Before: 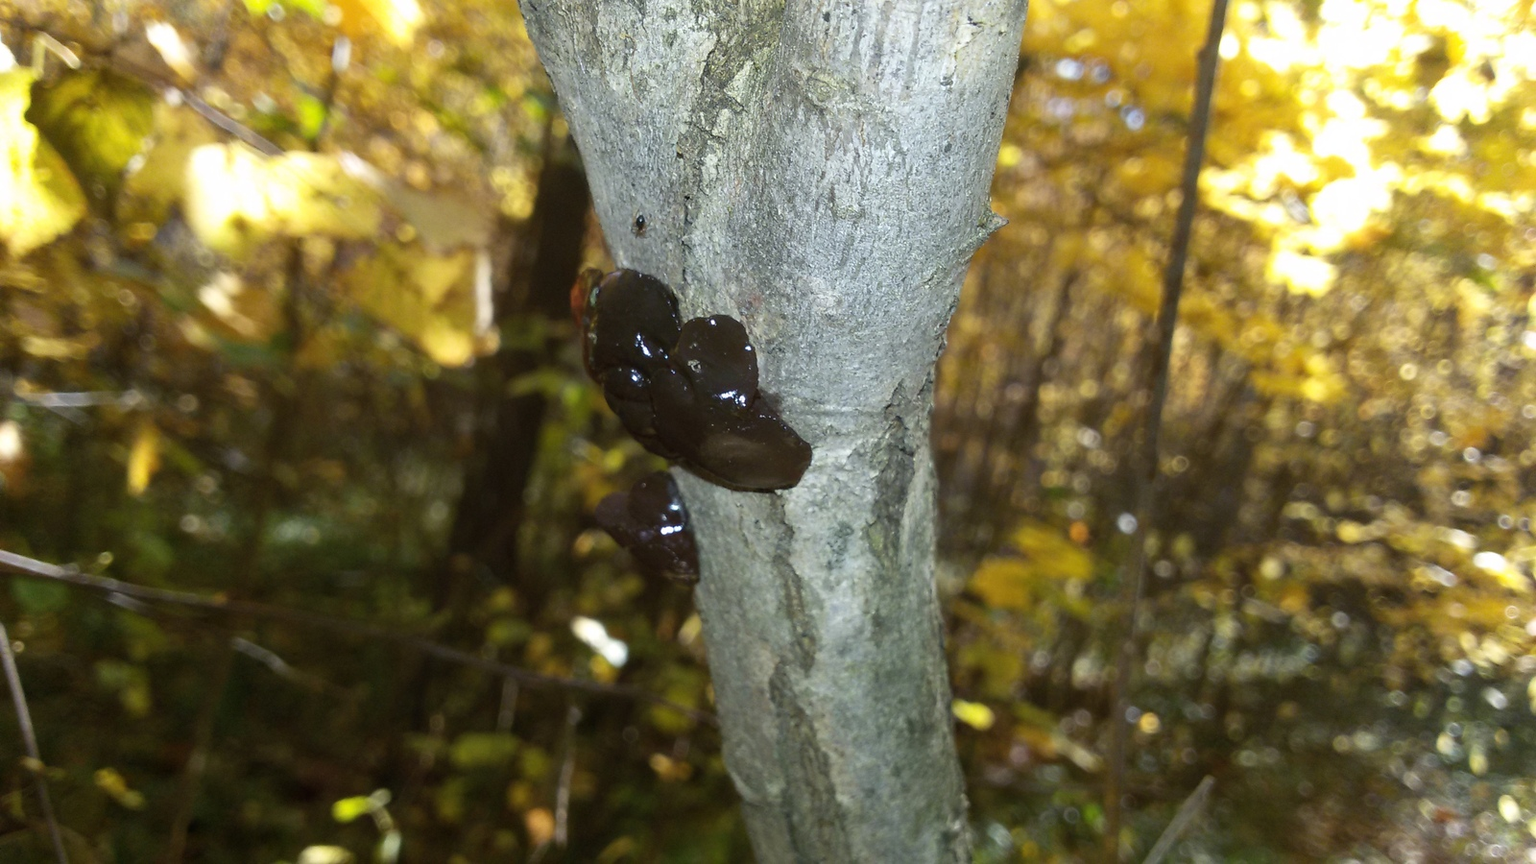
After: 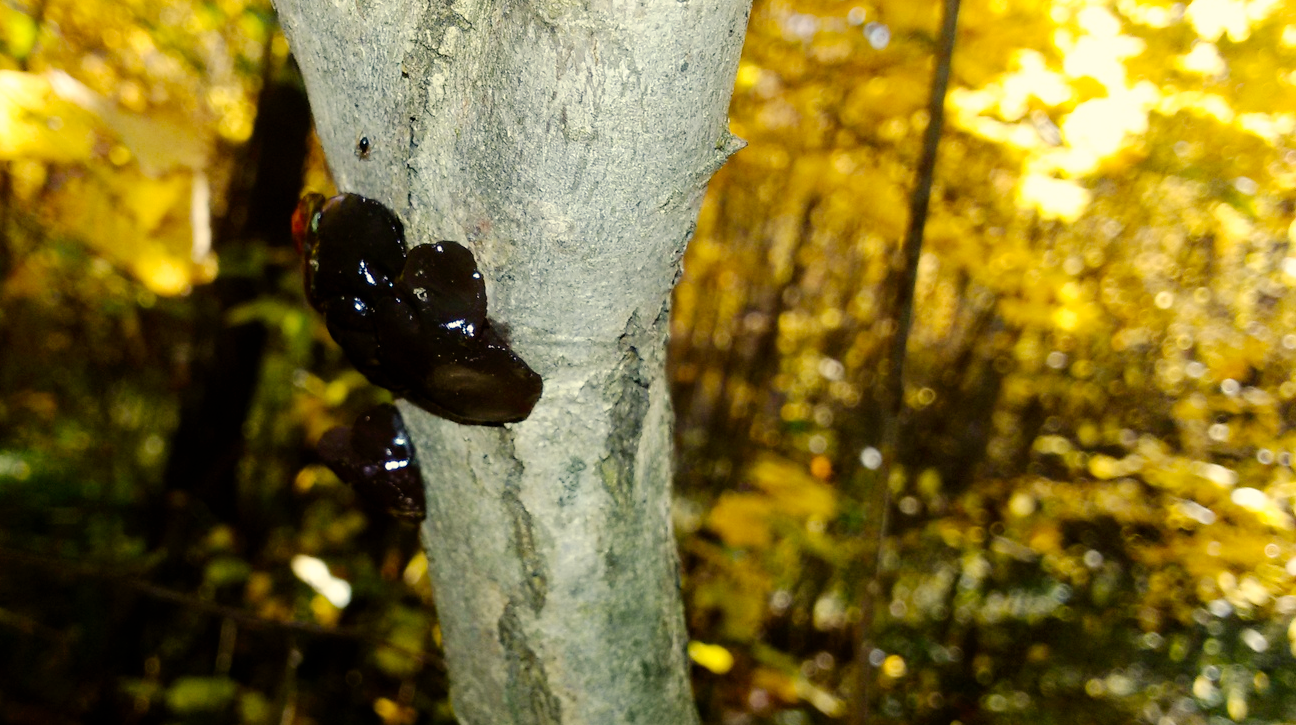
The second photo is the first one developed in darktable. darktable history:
crop: left 18.992%, top 9.669%, right 0.001%, bottom 9.703%
color balance rgb: highlights gain › chroma 7.977%, highlights gain › hue 82.38°, global offset › luminance -0.506%, linear chroma grading › global chroma 7.104%, perceptual saturation grading › global saturation 0.125%, global vibrance 12.517%
tone curve: curves: ch0 [(0, 0) (0.003, 0) (0.011, 0.001) (0.025, 0.003) (0.044, 0.005) (0.069, 0.012) (0.1, 0.023) (0.136, 0.039) (0.177, 0.088) (0.224, 0.15) (0.277, 0.24) (0.335, 0.337) (0.399, 0.437) (0.468, 0.535) (0.543, 0.629) (0.623, 0.71) (0.709, 0.782) (0.801, 0.856) (0.898, 0.94) (1, 1)], preserve colors none
